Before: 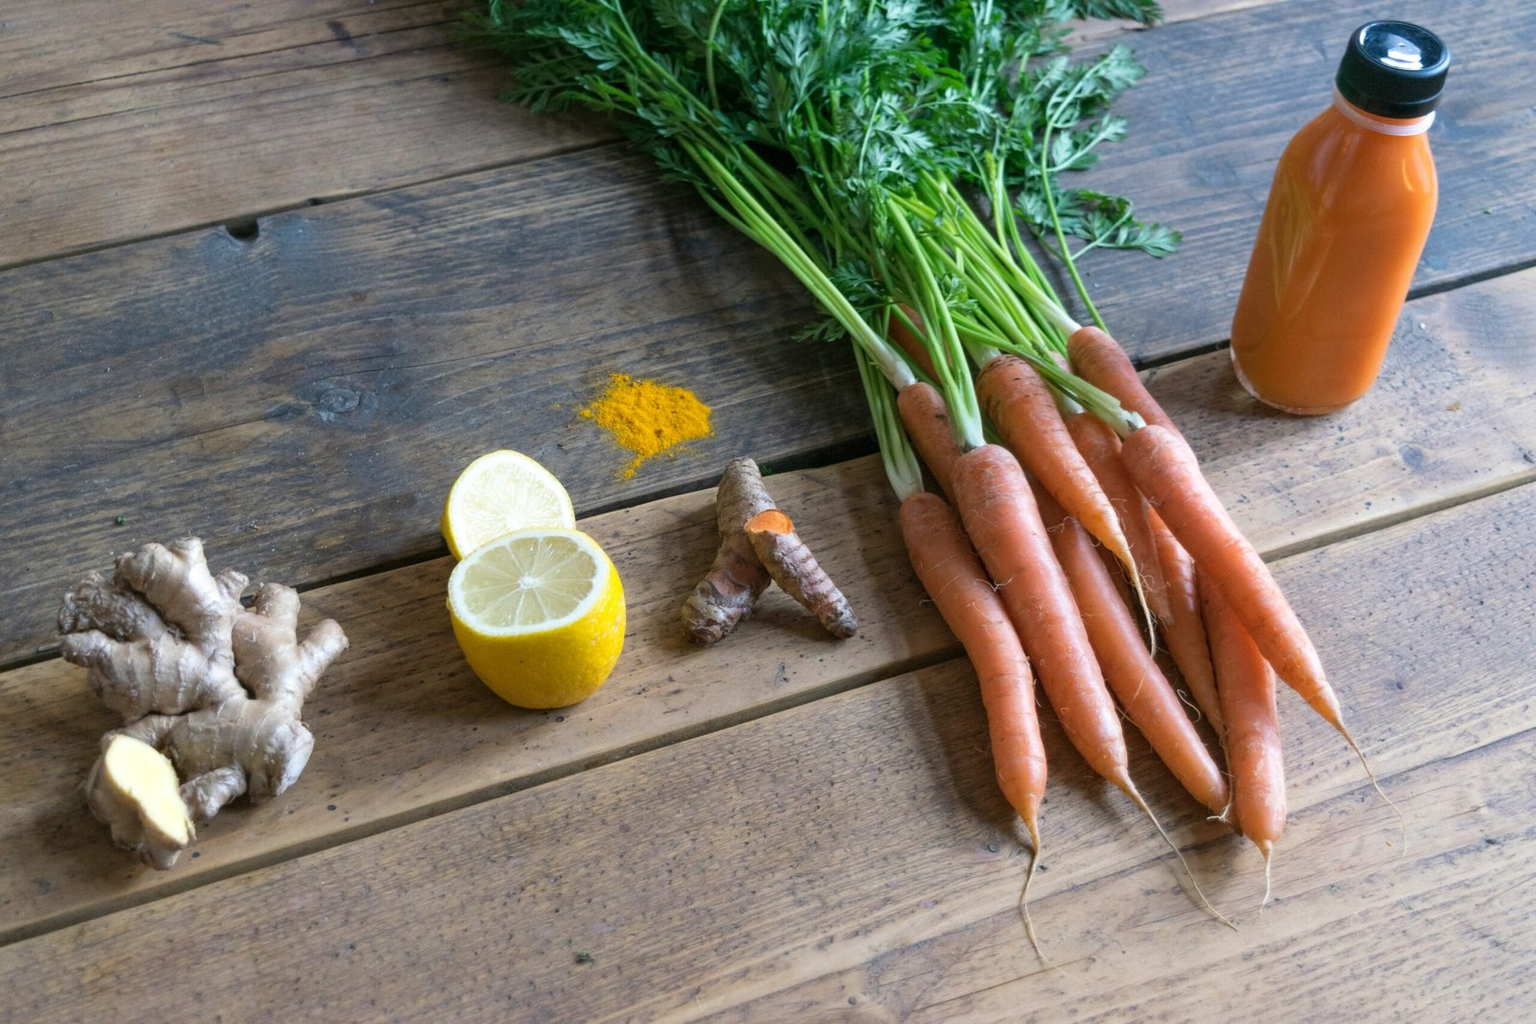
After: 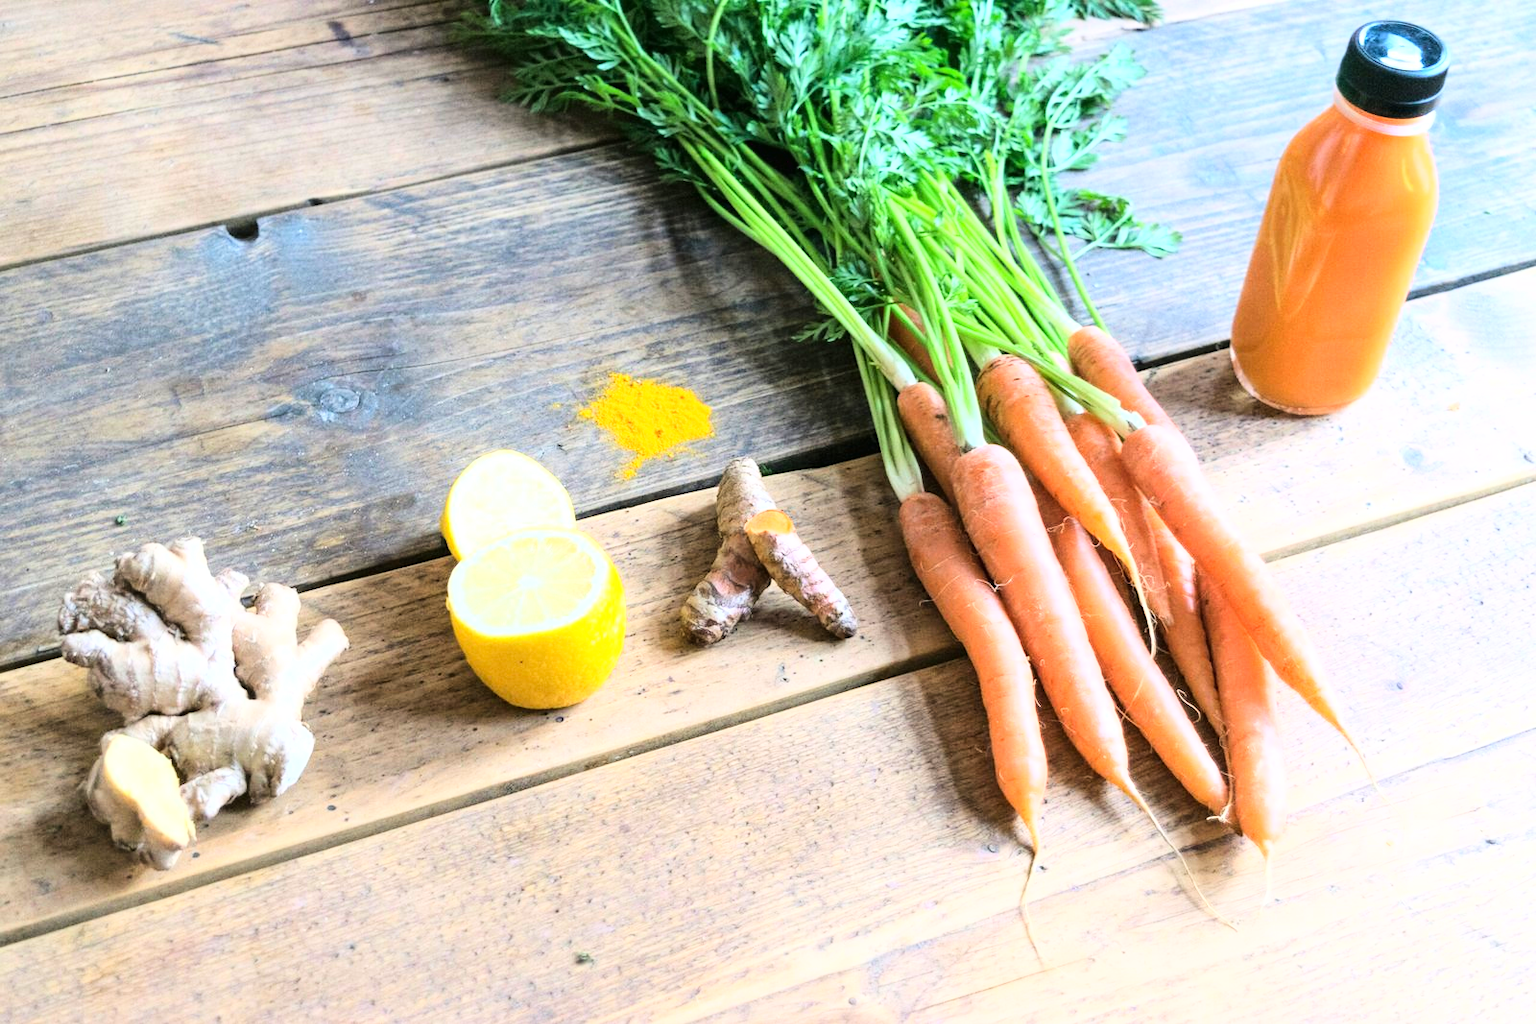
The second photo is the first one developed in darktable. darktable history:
base curve: curves: ch0 [(0, 0.003) (0.001, 0.002) (0.006, 0.004) (0.02, 0.022) (0.048, 0.086) (0.094, 0.234) (0.162, 0.431) (0.258, 0.629) (0.385, 0.8) (0.548, 0.918) (0.751, 0.988) (1, 1)]
exposure: exposure 0.558 EV, compensate exposure bias true, compensate highlight preservation false
